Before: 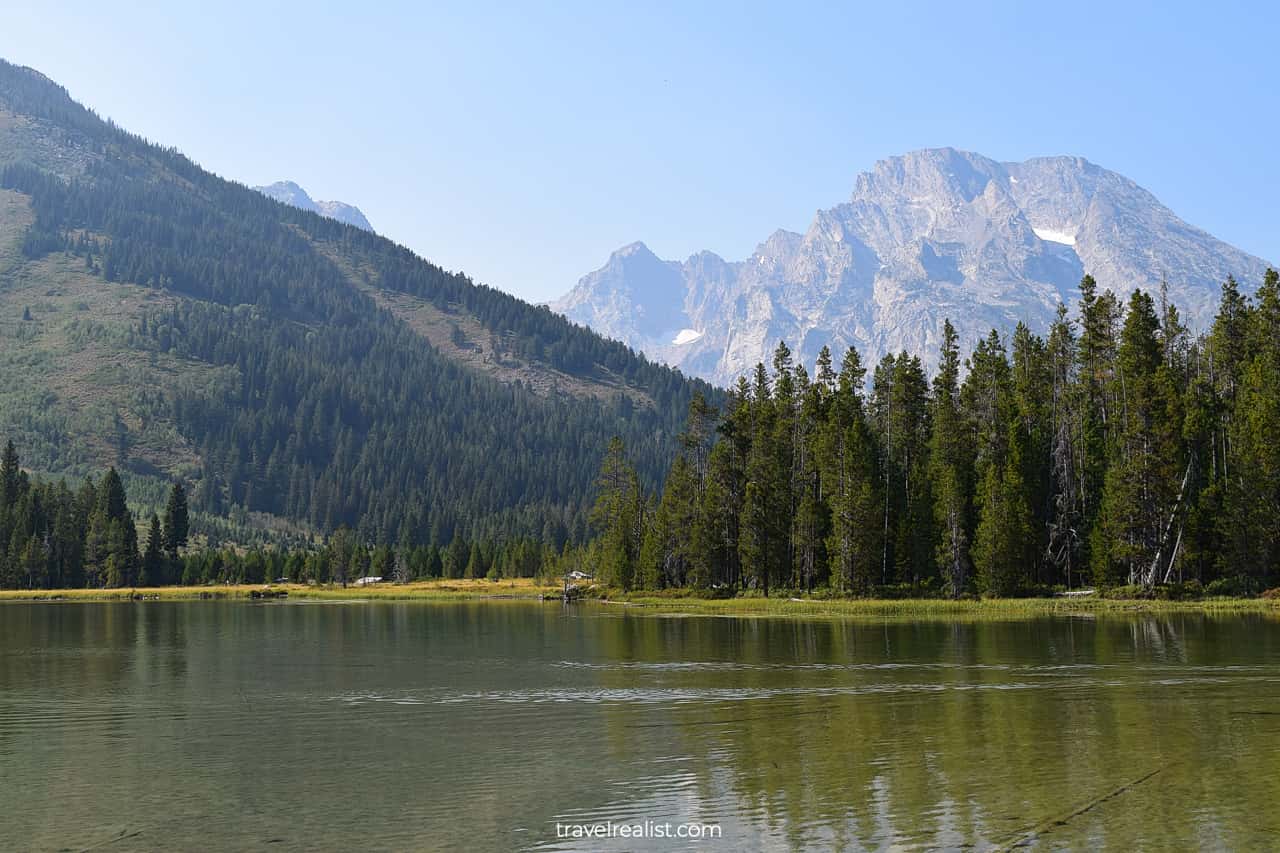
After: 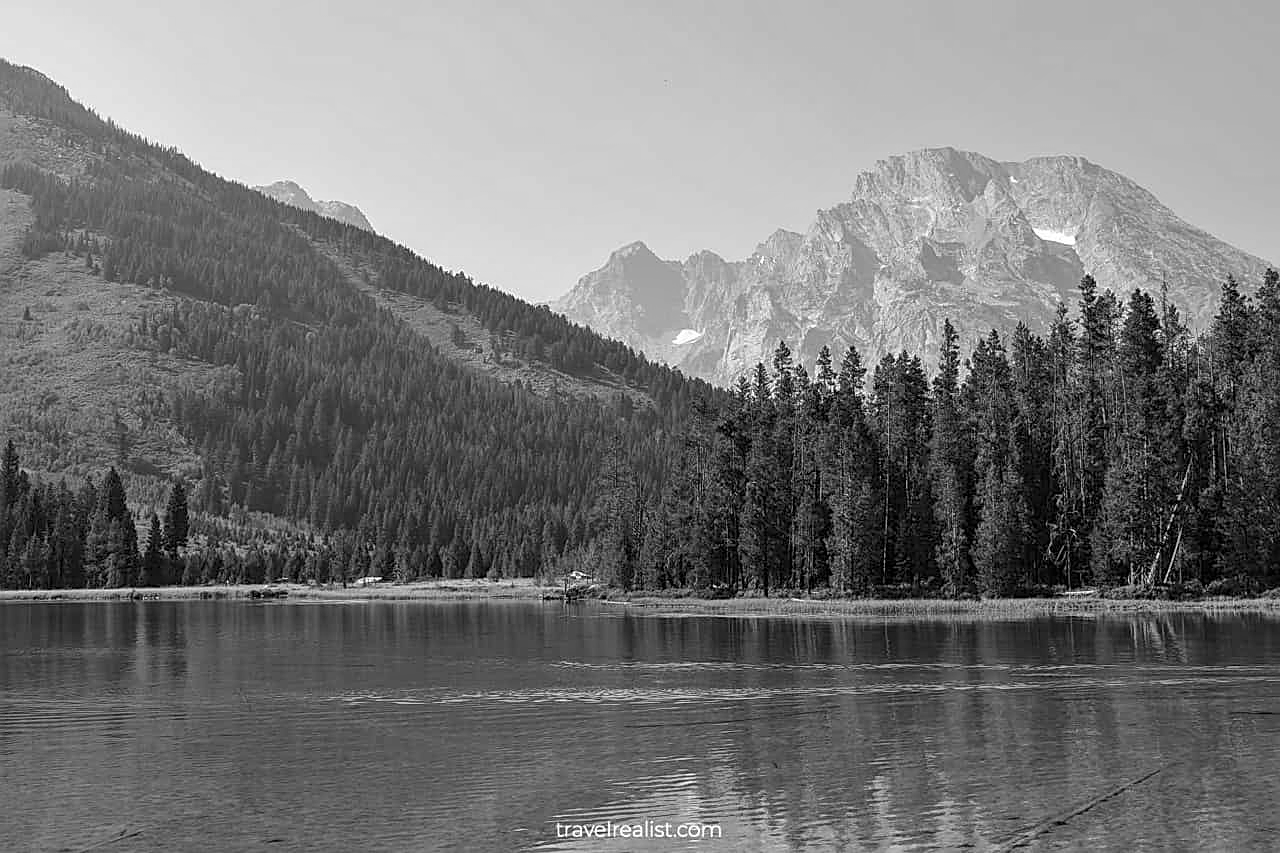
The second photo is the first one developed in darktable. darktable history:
shadows and highlights: shadows 37.27, highlights -28.18, soften with gaussian
local contrast: on, module defaults
monochrome: a 32, b 64, size 2.3
sharpen: on, module defaults
